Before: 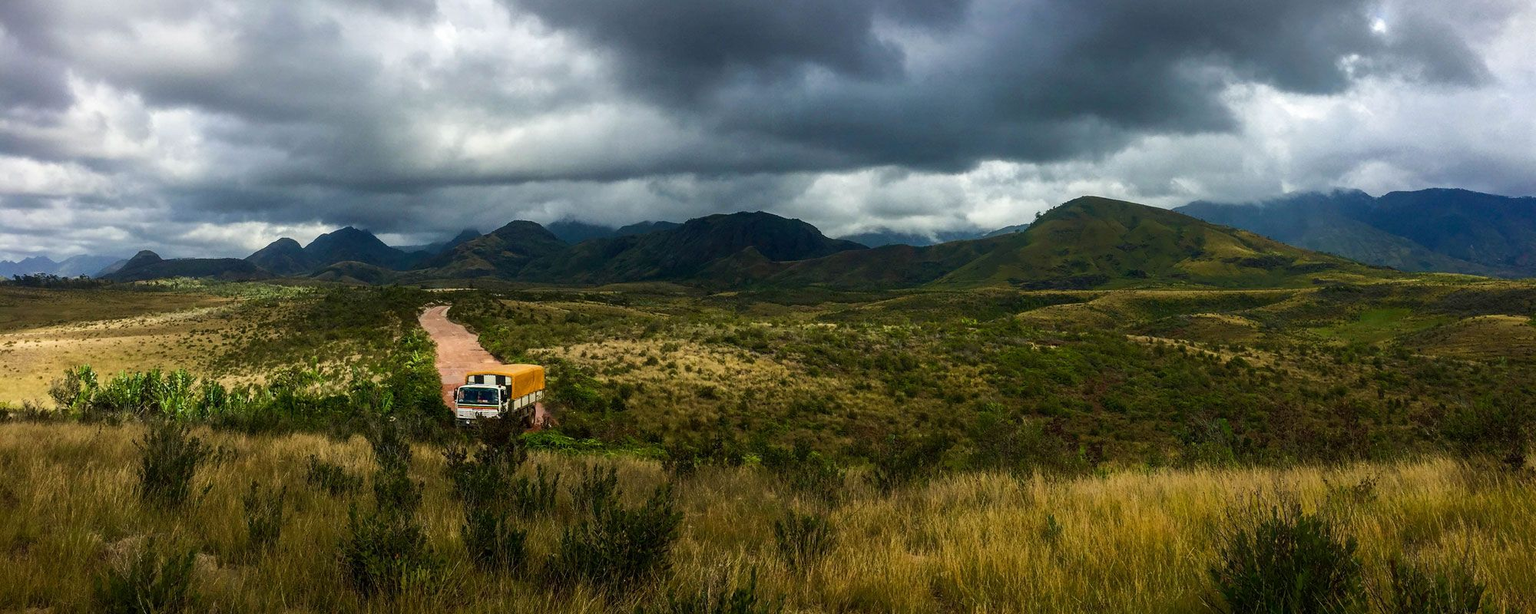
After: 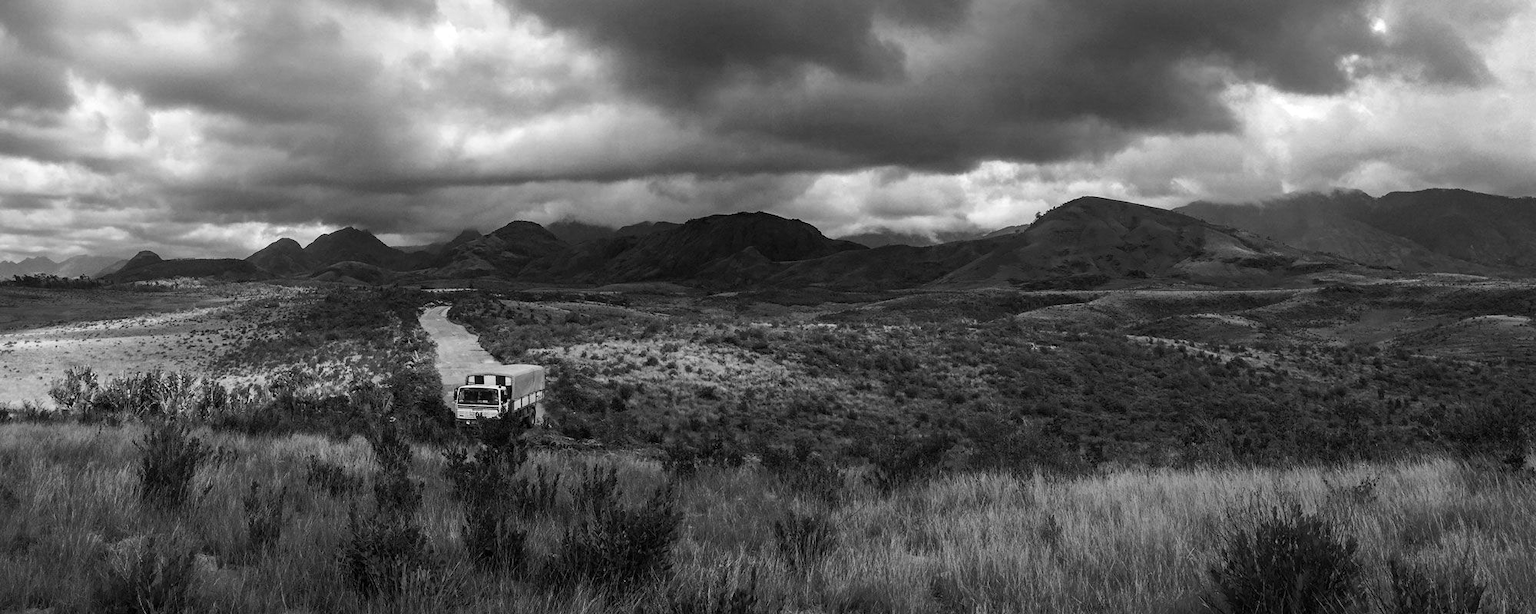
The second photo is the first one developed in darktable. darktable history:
haze removal: compatibility mode true, adaptive false
contrast brightness saturation: saturation -1
color zones: curves: ch1 [(0, -0.394) (0.143, -0.394) (0.286, -0.394) (0.429, -0.392) (0.571, -0.391) (0.714, -0.391) (0.857, -0.391) (1, -0.394)]
